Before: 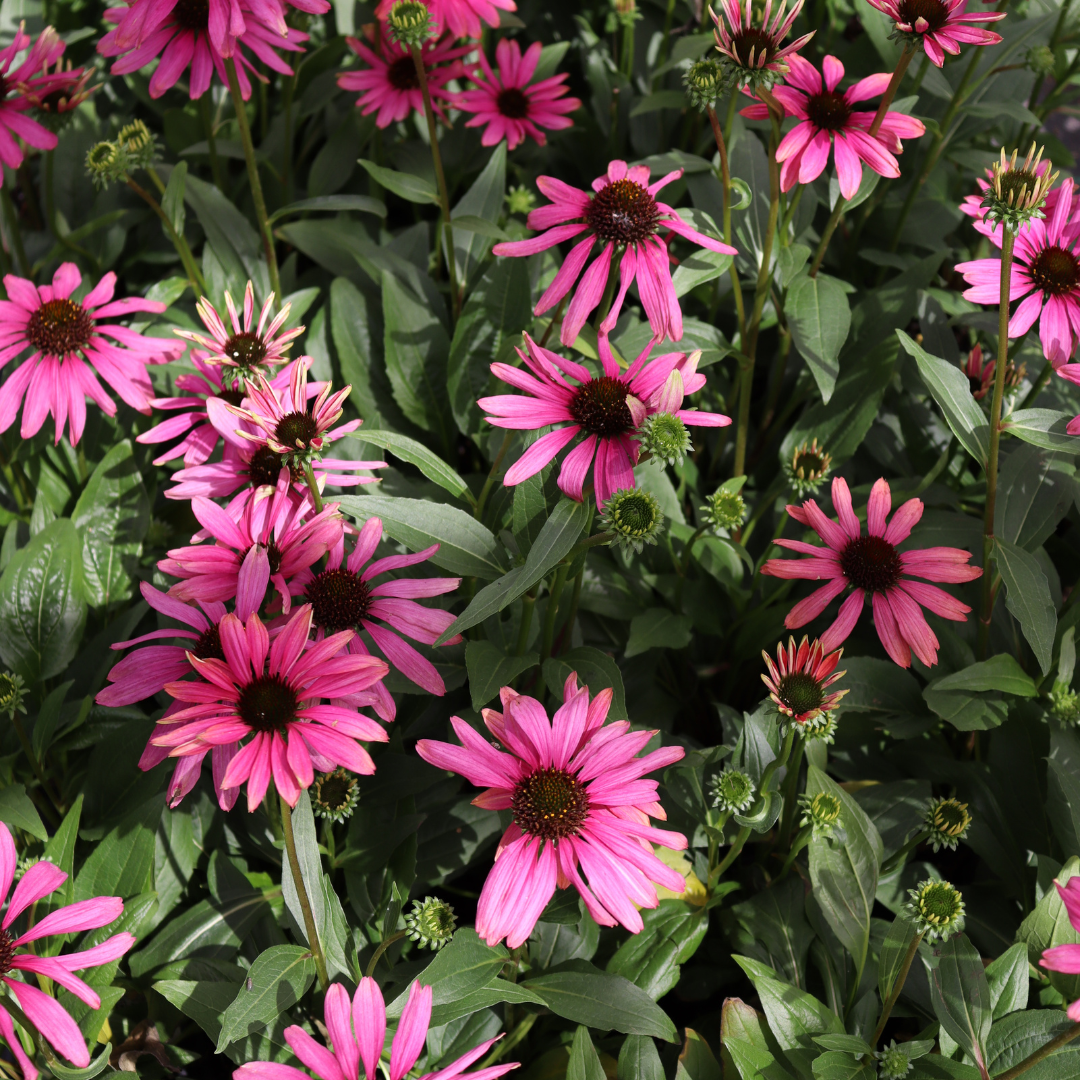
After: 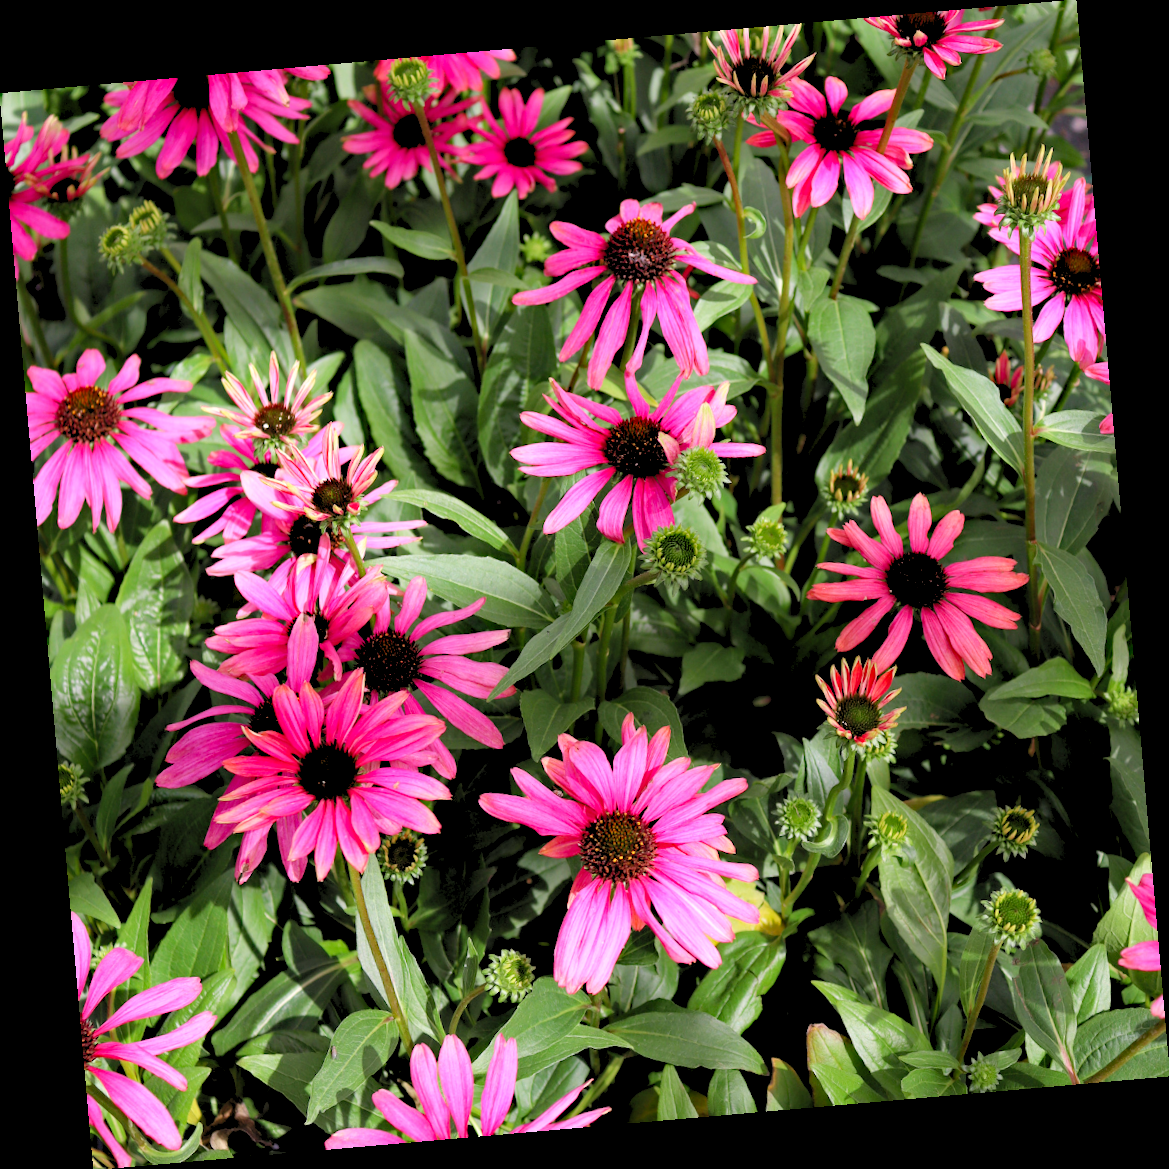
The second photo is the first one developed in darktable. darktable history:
haze removal: compatibility mode true, adaptive false
rotate and perspective: rotation -4.98°, automatic cropping off
levels: levels [0.072, 0.414, 0.976]
